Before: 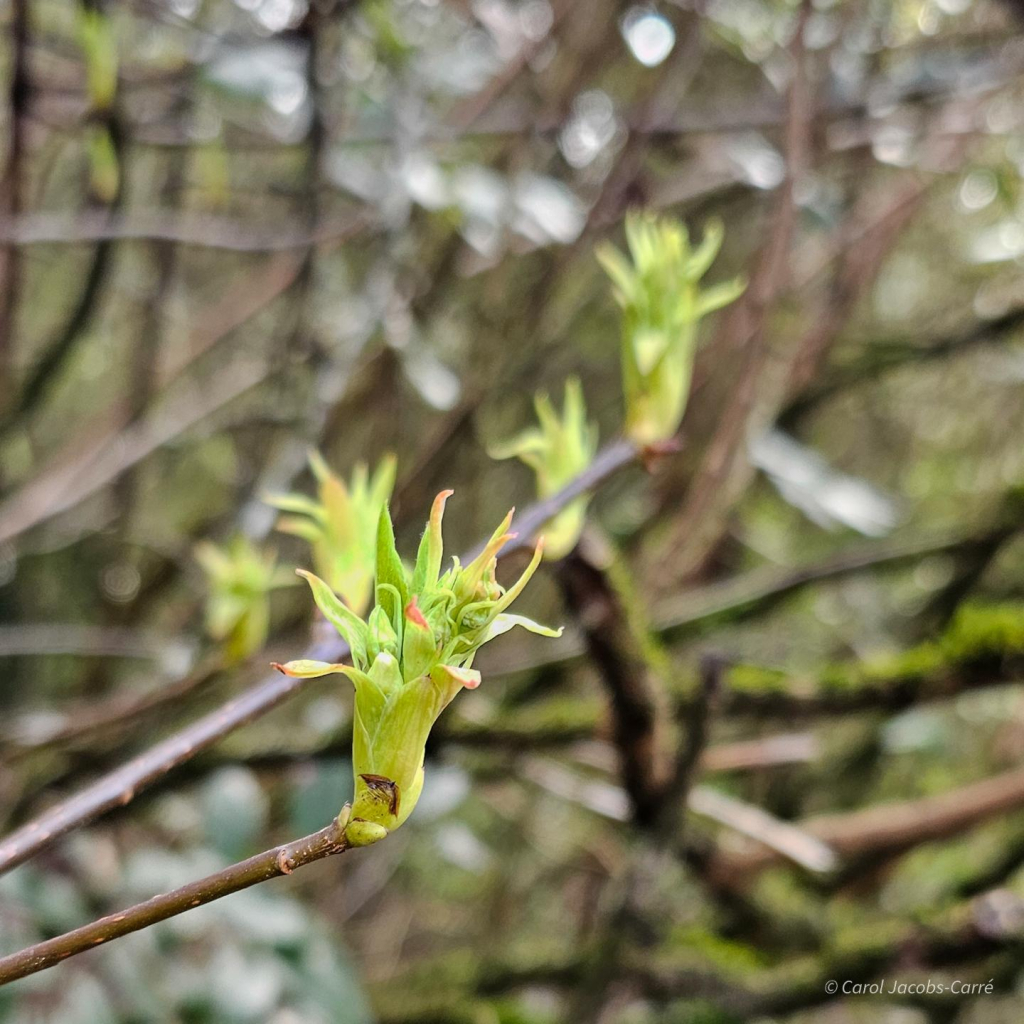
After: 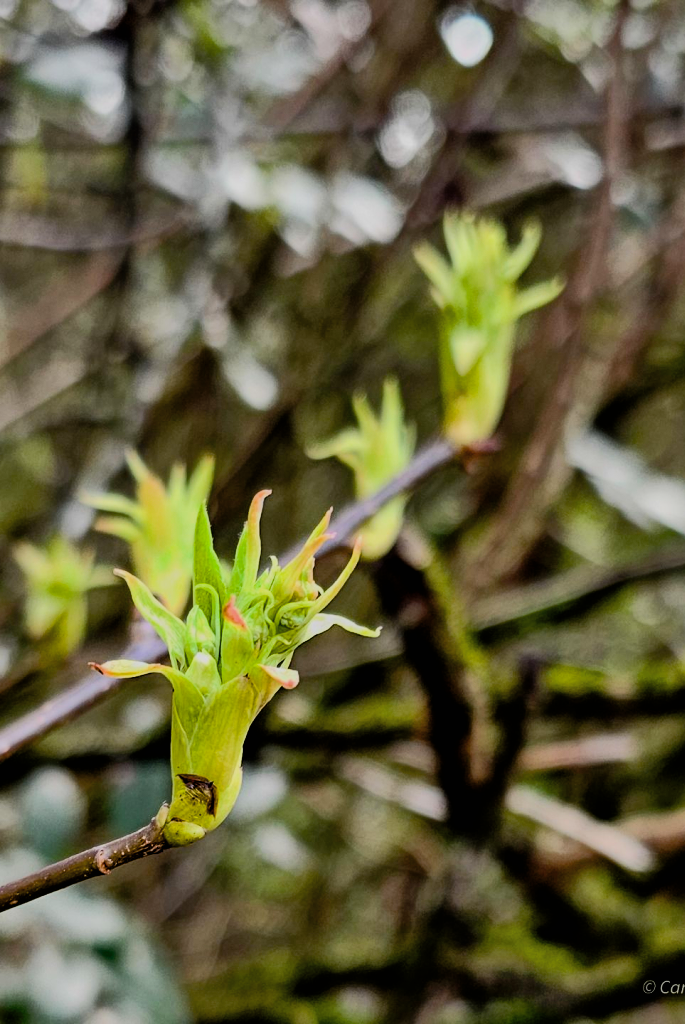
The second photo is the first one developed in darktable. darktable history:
color balance rgb: linear chroma grading › global chroma 9.664%, perceptual saturation grading › global saturation 20%, perceptual saturation grading › highlights -25.266%, perceptual saturation grading › shadows 49.599%, perceptual brilliance grading › highlights 4.278%, perceptual brilliance grading › mid-tones -18.469%, perceptual brilliance grading › shadows -41.158%
shadows and highlights: on, module defaults
filmic rgb: black relative exposure -7.65 EV, white relative exposure 4.56 EV, hardness 3.61, contrast 1.257, iterations of high-quality reconstruction 10
crop and rotate: left 17.791%, right 15.243%
tone equalizer: on, module defaults
exposure: black level correction 0.007, exposure 0.095 EV, compensate highlight preservation false
